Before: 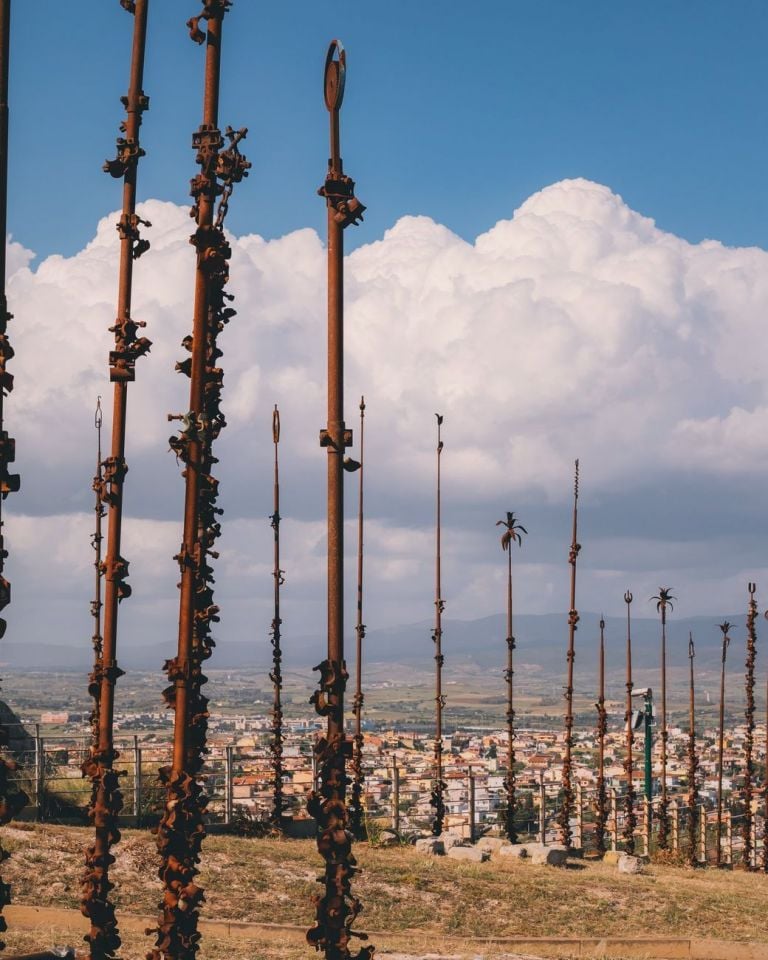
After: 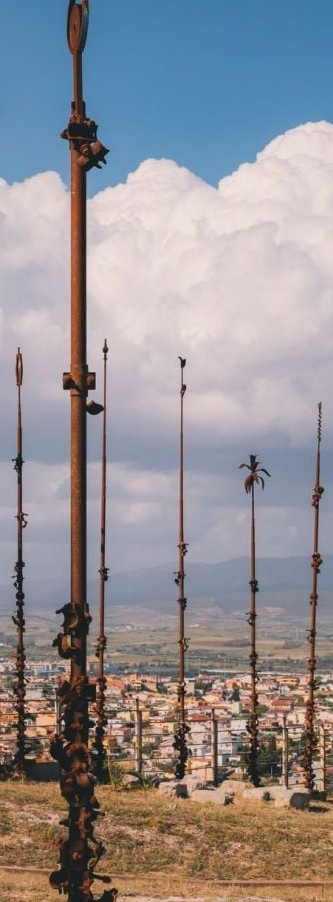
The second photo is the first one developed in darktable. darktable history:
crop: left 33.567%, top 6.037%, right 23.034%
